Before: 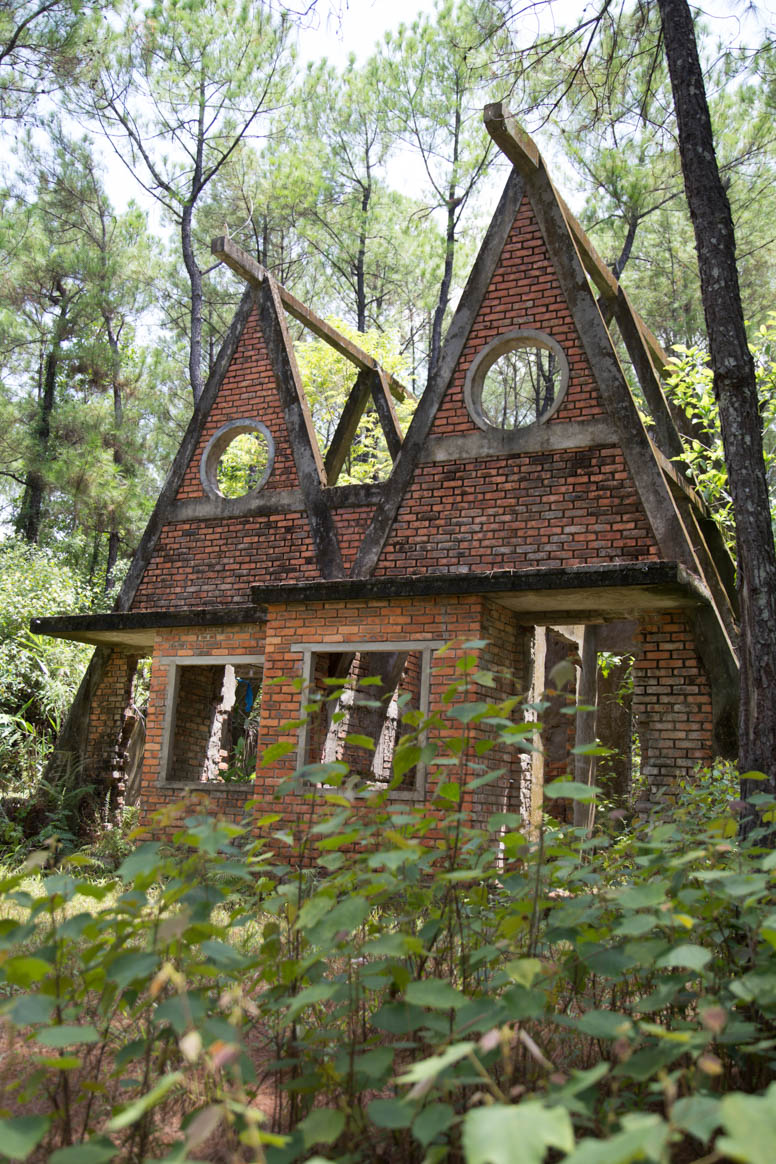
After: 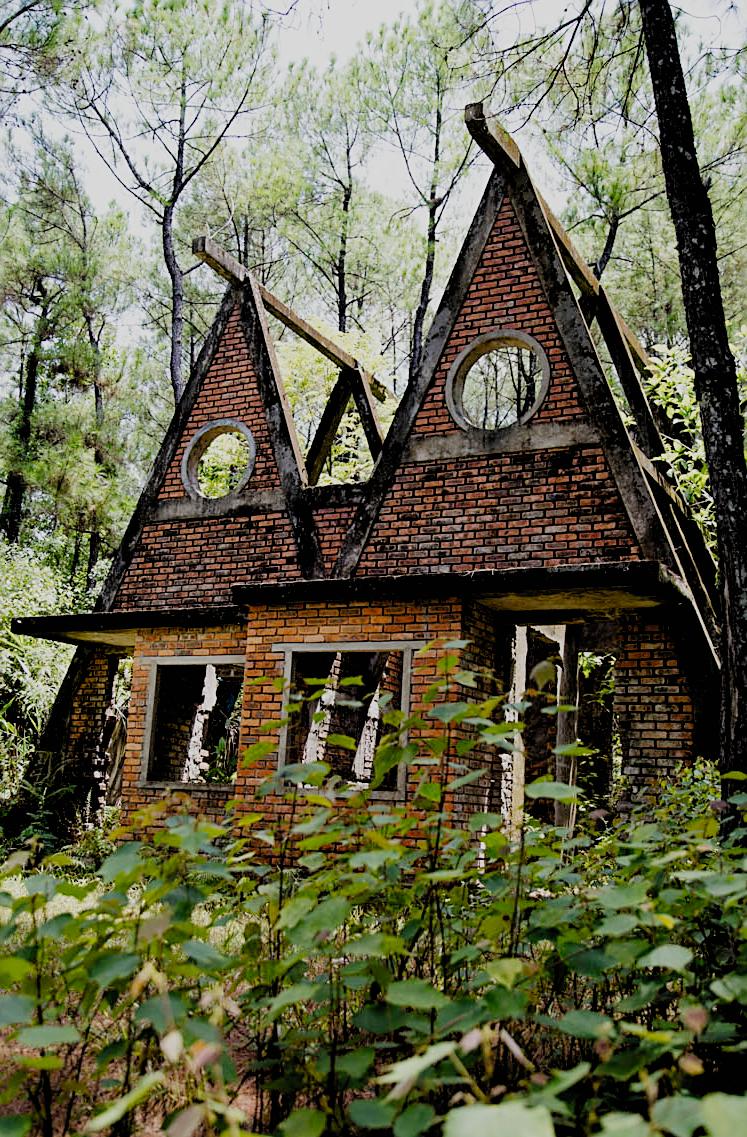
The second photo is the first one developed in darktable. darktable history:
filmic rgb: black relative exposure -2.85 EV, white relative exposure 4.56 EV, hardness 1.77, contrast 1.25, preserve chrominance no, color science v5 (2021)
crop and rotate: left 2.536%, right 1.107%, bottom 2.246%
sharpen: on, module defaults
